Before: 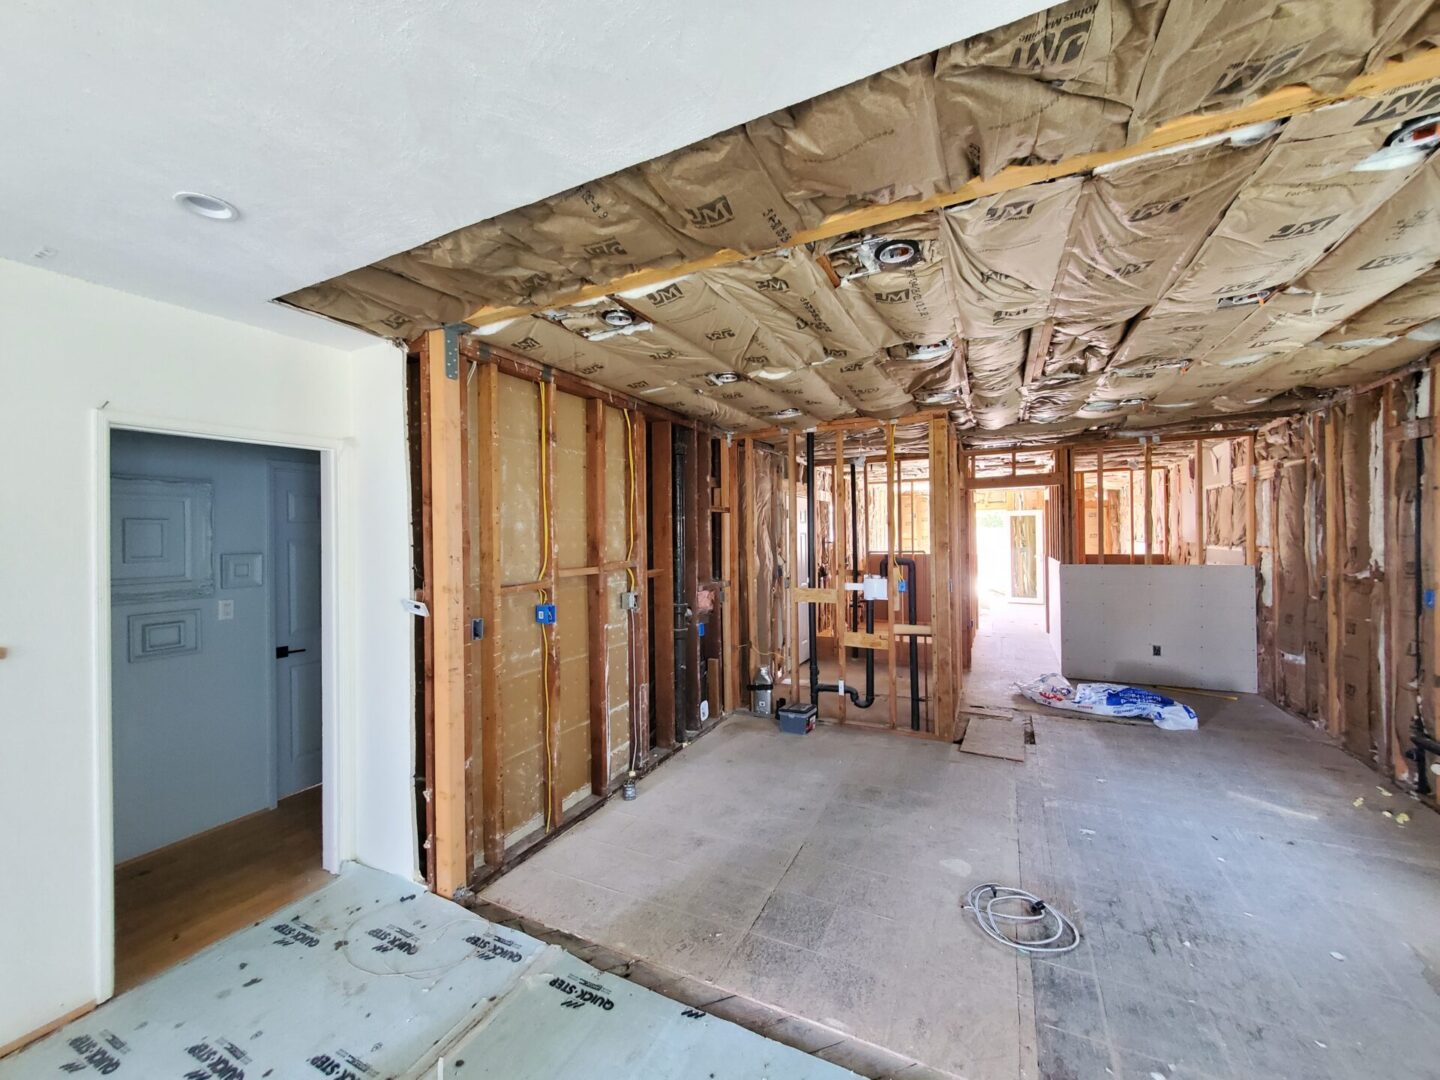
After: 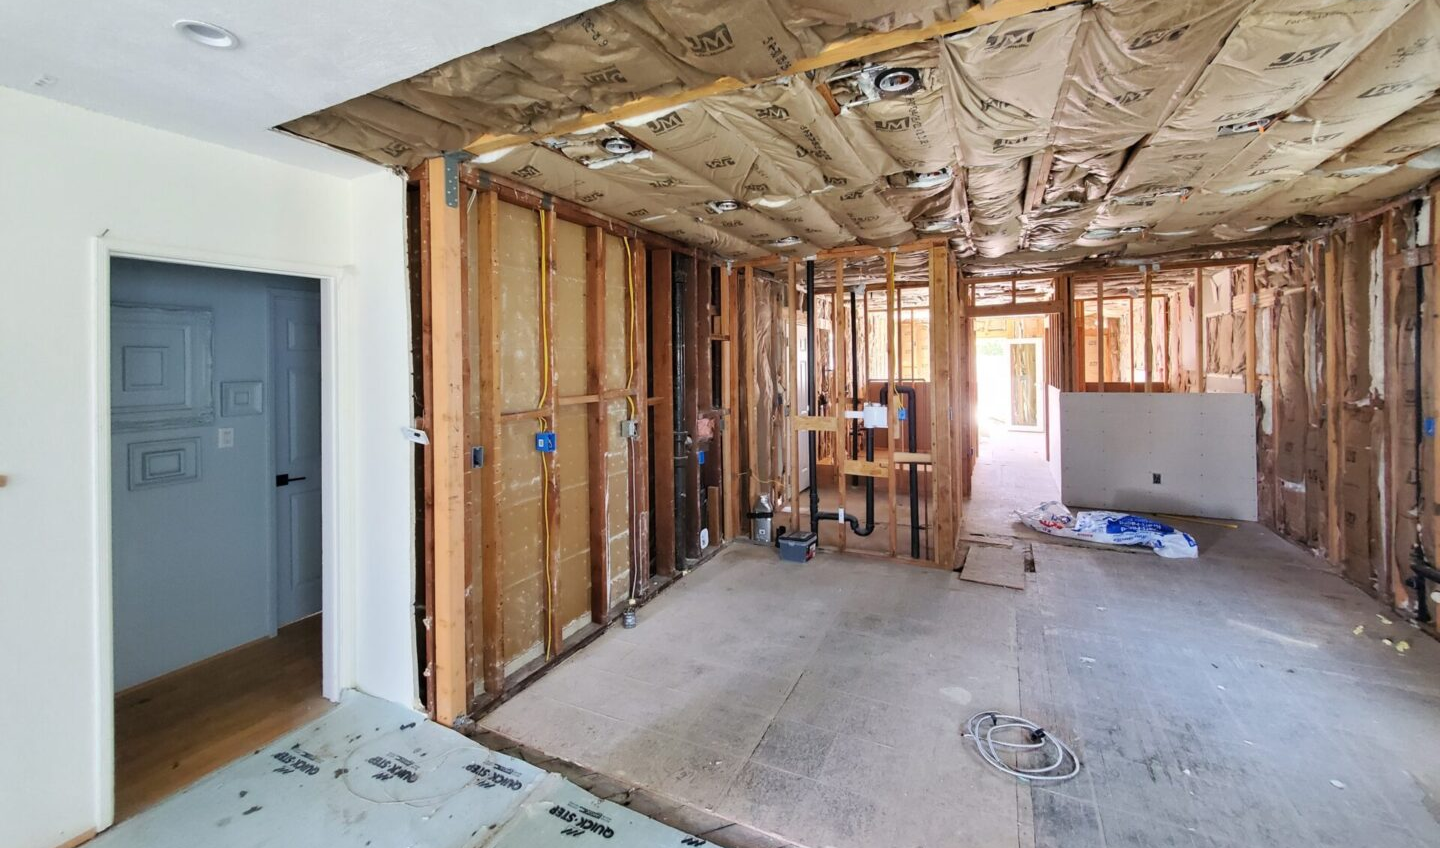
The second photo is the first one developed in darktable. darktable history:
crop and rotate: top 15.999%, bottom 5.47%
